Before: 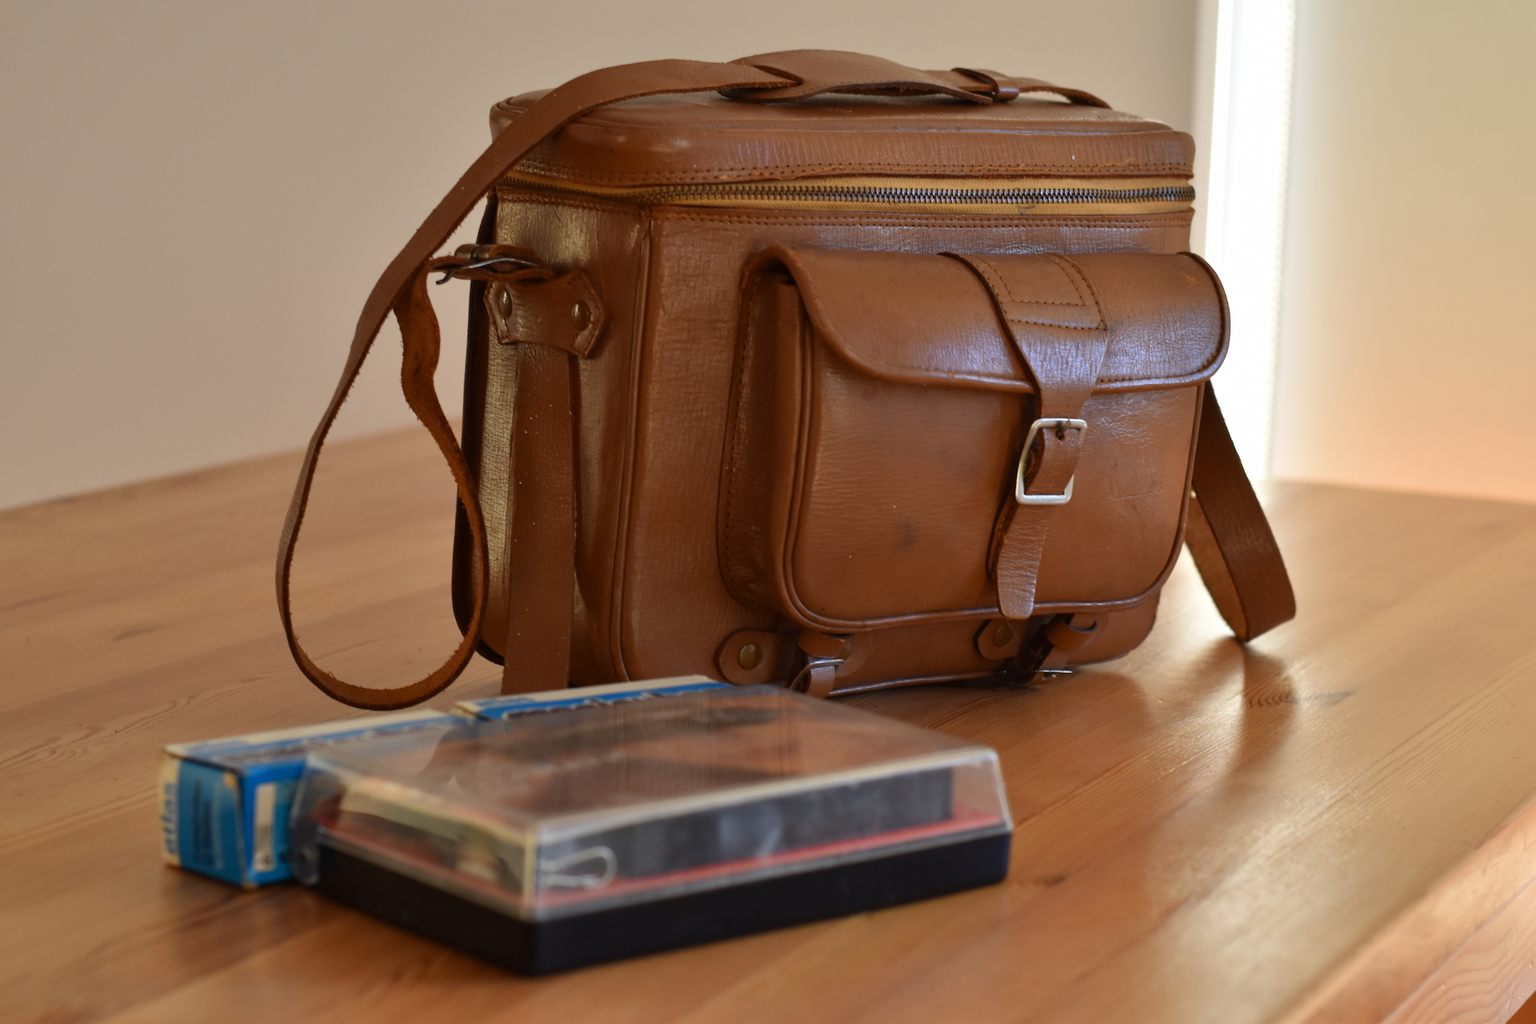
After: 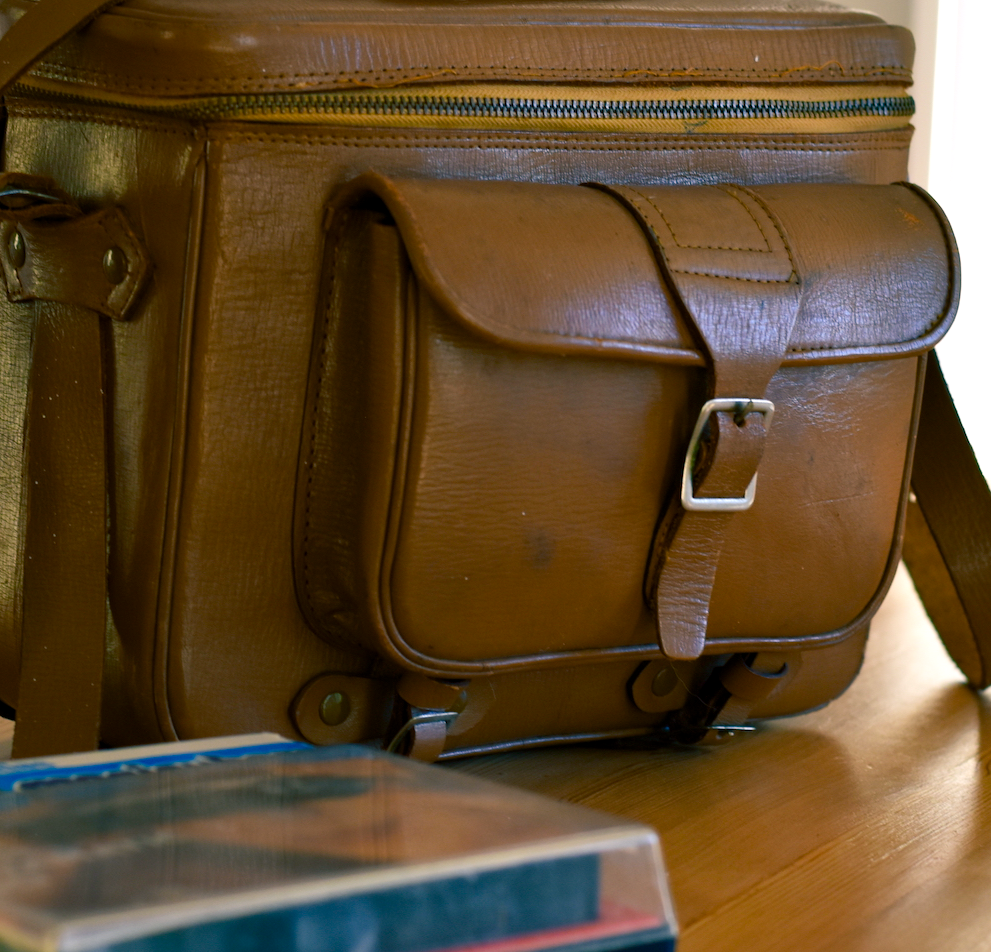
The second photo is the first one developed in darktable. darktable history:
color balance rgb: shadows lift › luminance -28.76%, shadows lift › chroma 10%, shadows lift › hue 230°, power › chroma 0.5%, power › hue 215°, highlights gain › luminance 7.14%, highlights gain › chroma 1%, highlights gain › hue 50°, global offset › luminance -0.29%, global offset › hue 260°, perceptual saturation grading › global saturation 20%, perceptual saturation grading › highlights -13.92%, perceptual saturation grading › shadows 50%
crop: left 32.075%, top 10.976%, right 18.355%, bottom 17.596%
